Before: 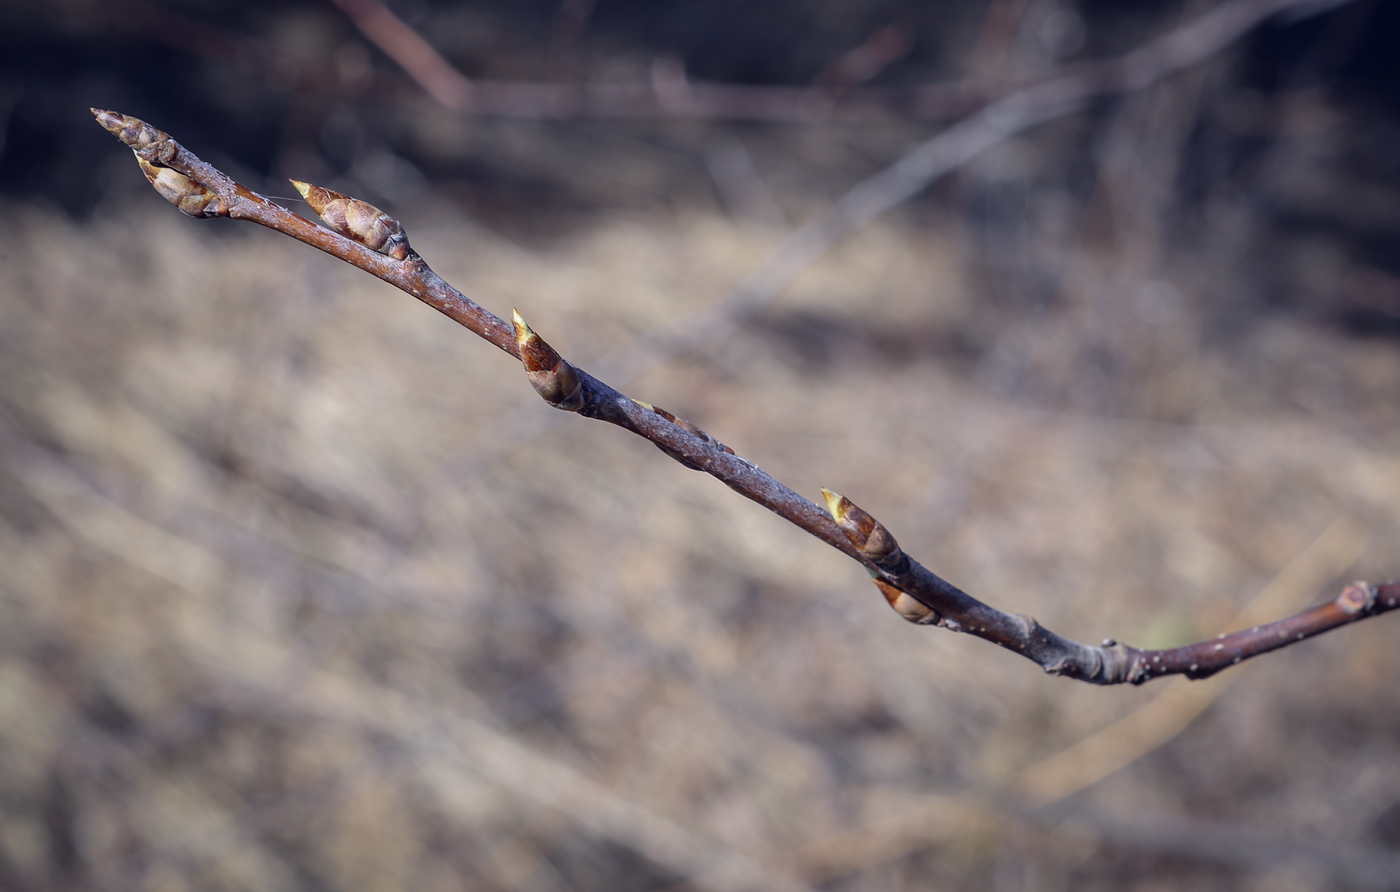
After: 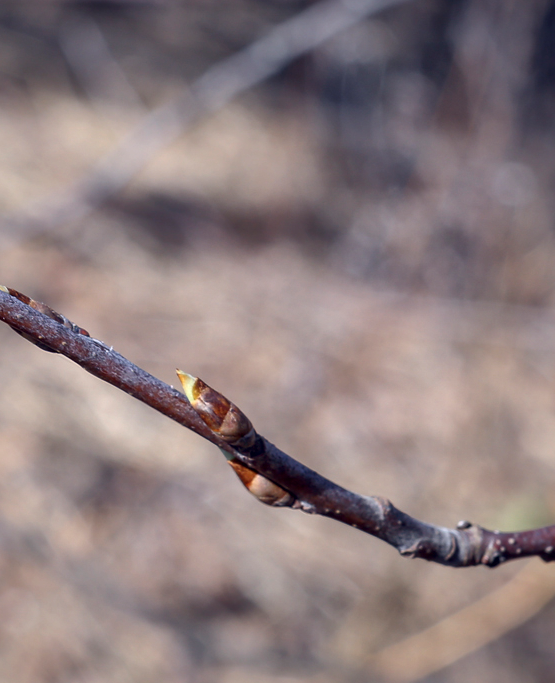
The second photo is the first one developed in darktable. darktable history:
local contrast: mode bilateral grid, contrast 21, coarseness 49, detail 150%, midtone range 0.2
tone equalizer: on, module defaults
crop: left 46.1%, top 13.237%, right 14.192%, bottom 10.145%
